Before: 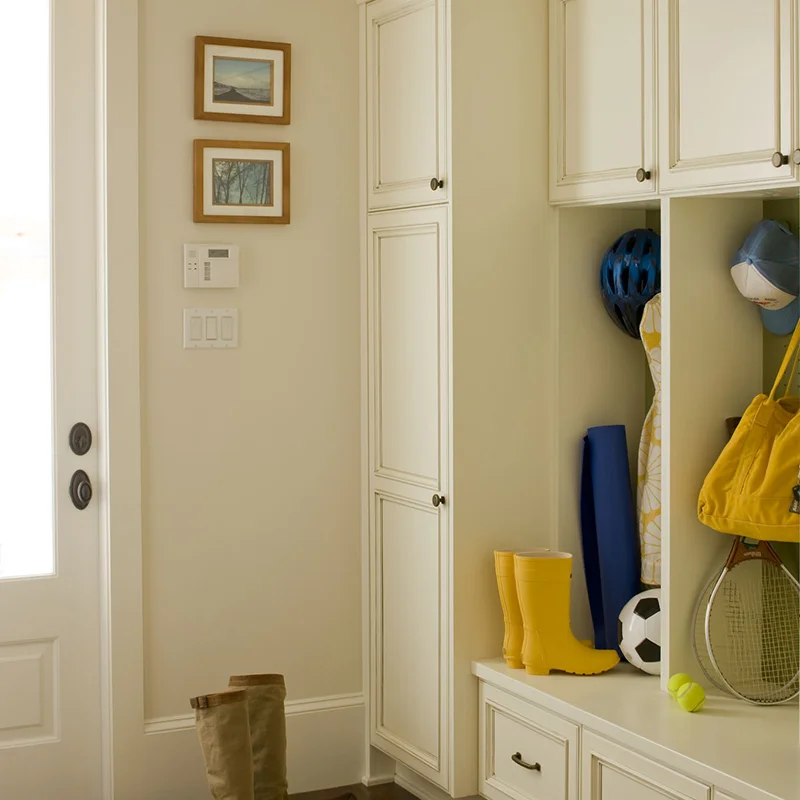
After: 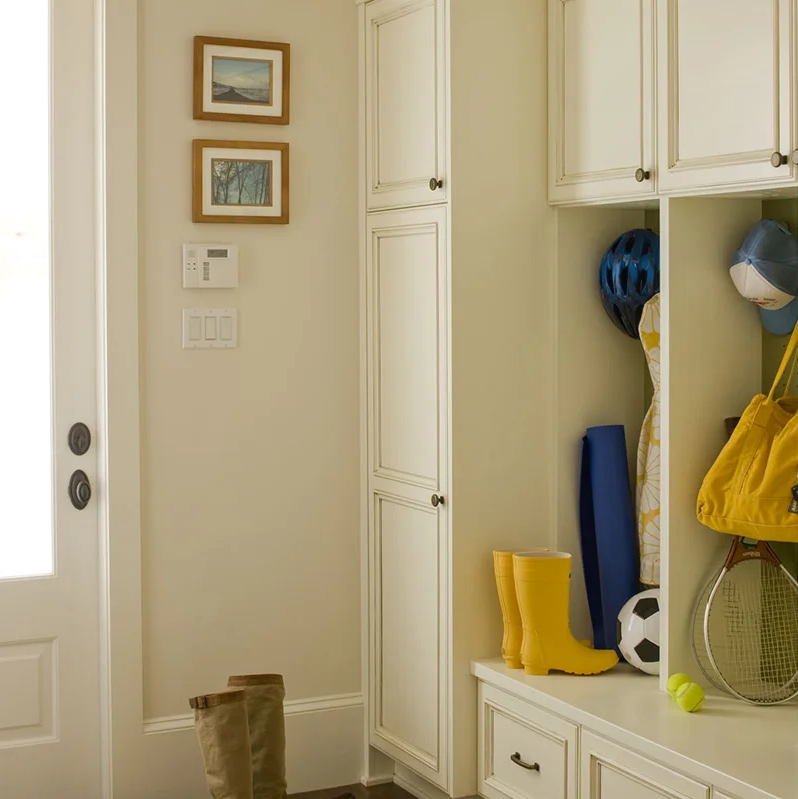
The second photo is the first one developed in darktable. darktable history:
local contrast: detail 109%
crop and rotate: left 0.133%, bottom 0.006%
